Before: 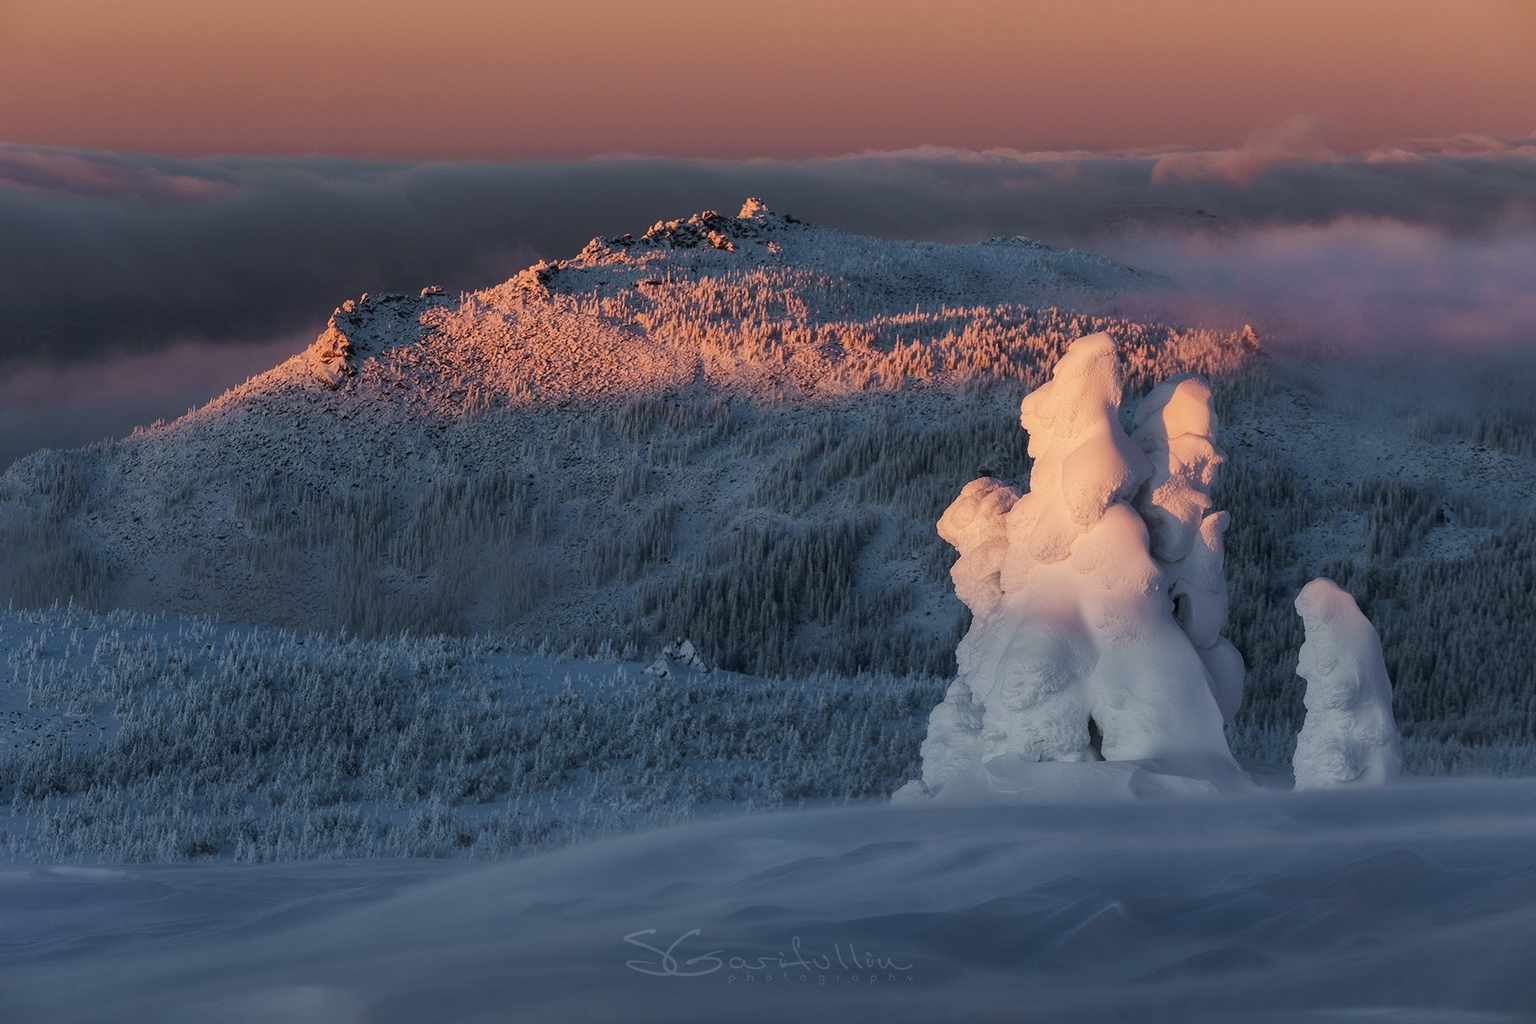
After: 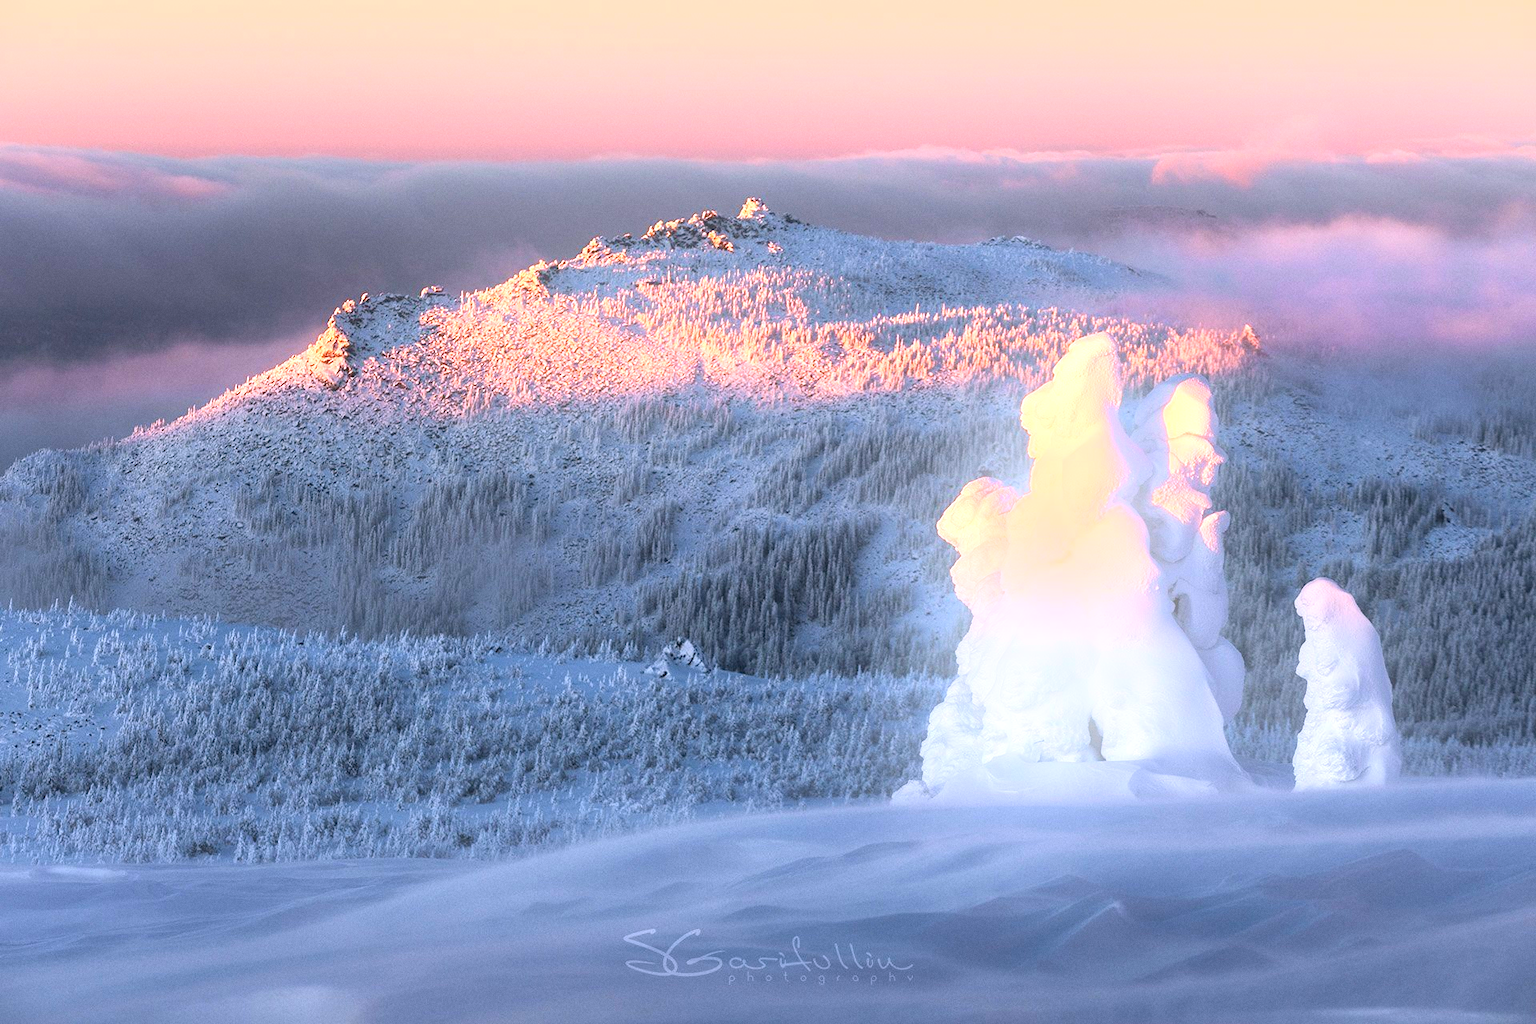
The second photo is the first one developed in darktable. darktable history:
bloom: on, module defaults
exposure: black level correction 0, exposure 1.675 EV, compensate exposure bias true, compensate highlight preservation false
grain: coarseness 0.09 ISO, strength 16.61%
white balance: red 1.05, blue 1.072
